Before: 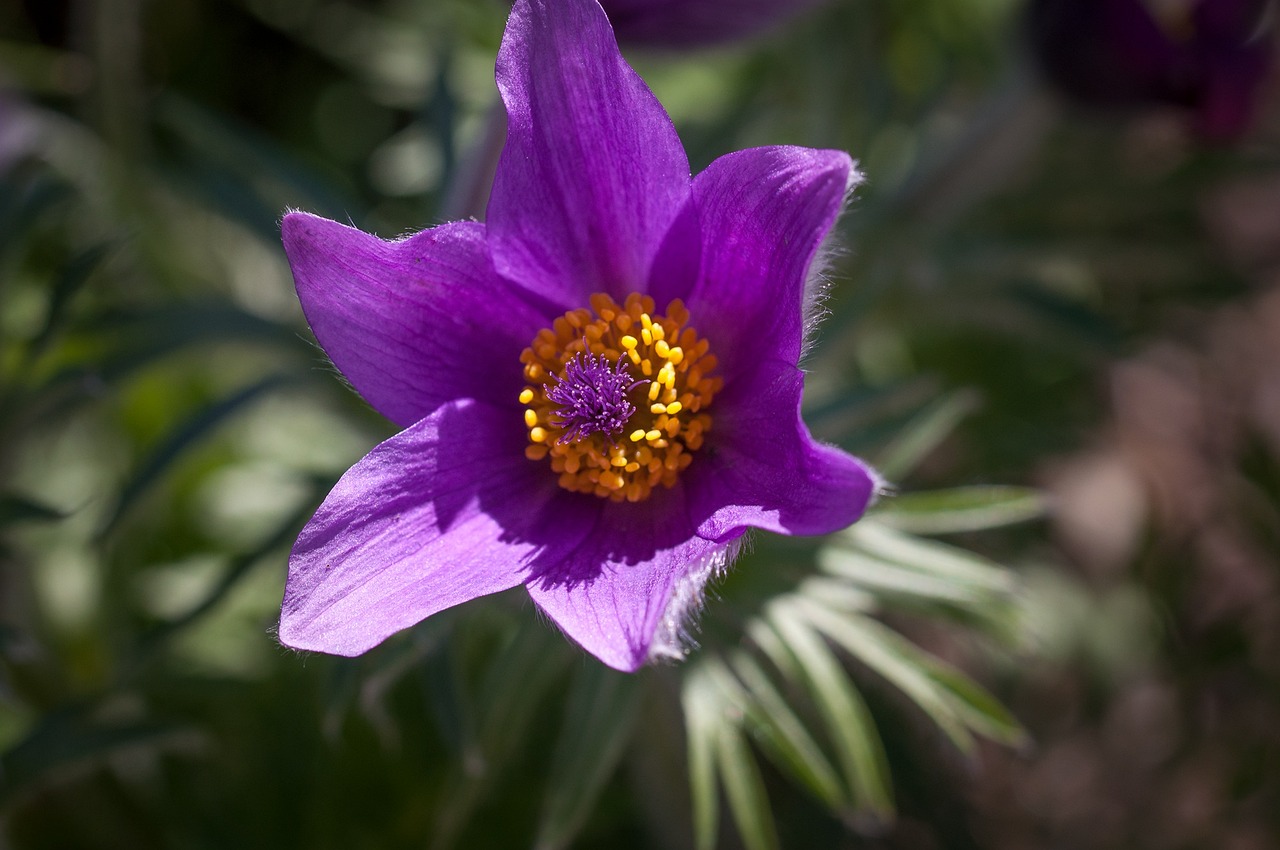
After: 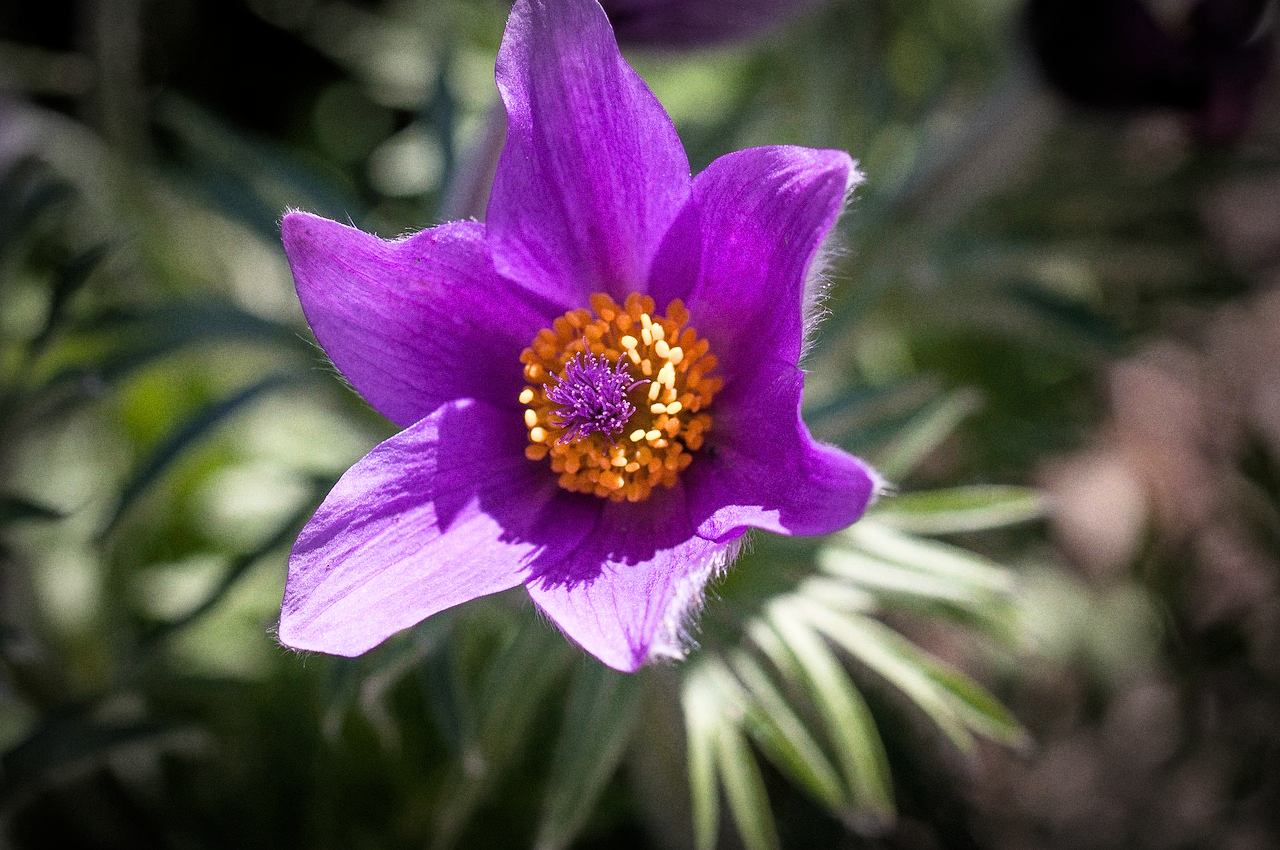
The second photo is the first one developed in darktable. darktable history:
exposure: exposure 0.95 EV, compensate highlight preservation false
filmic rgb: black relative exposure -5.83 EV, white relative exposure 3.4 EV, hardness 3.68
vignetting: automatic ratio true
grain: on, module defaults
